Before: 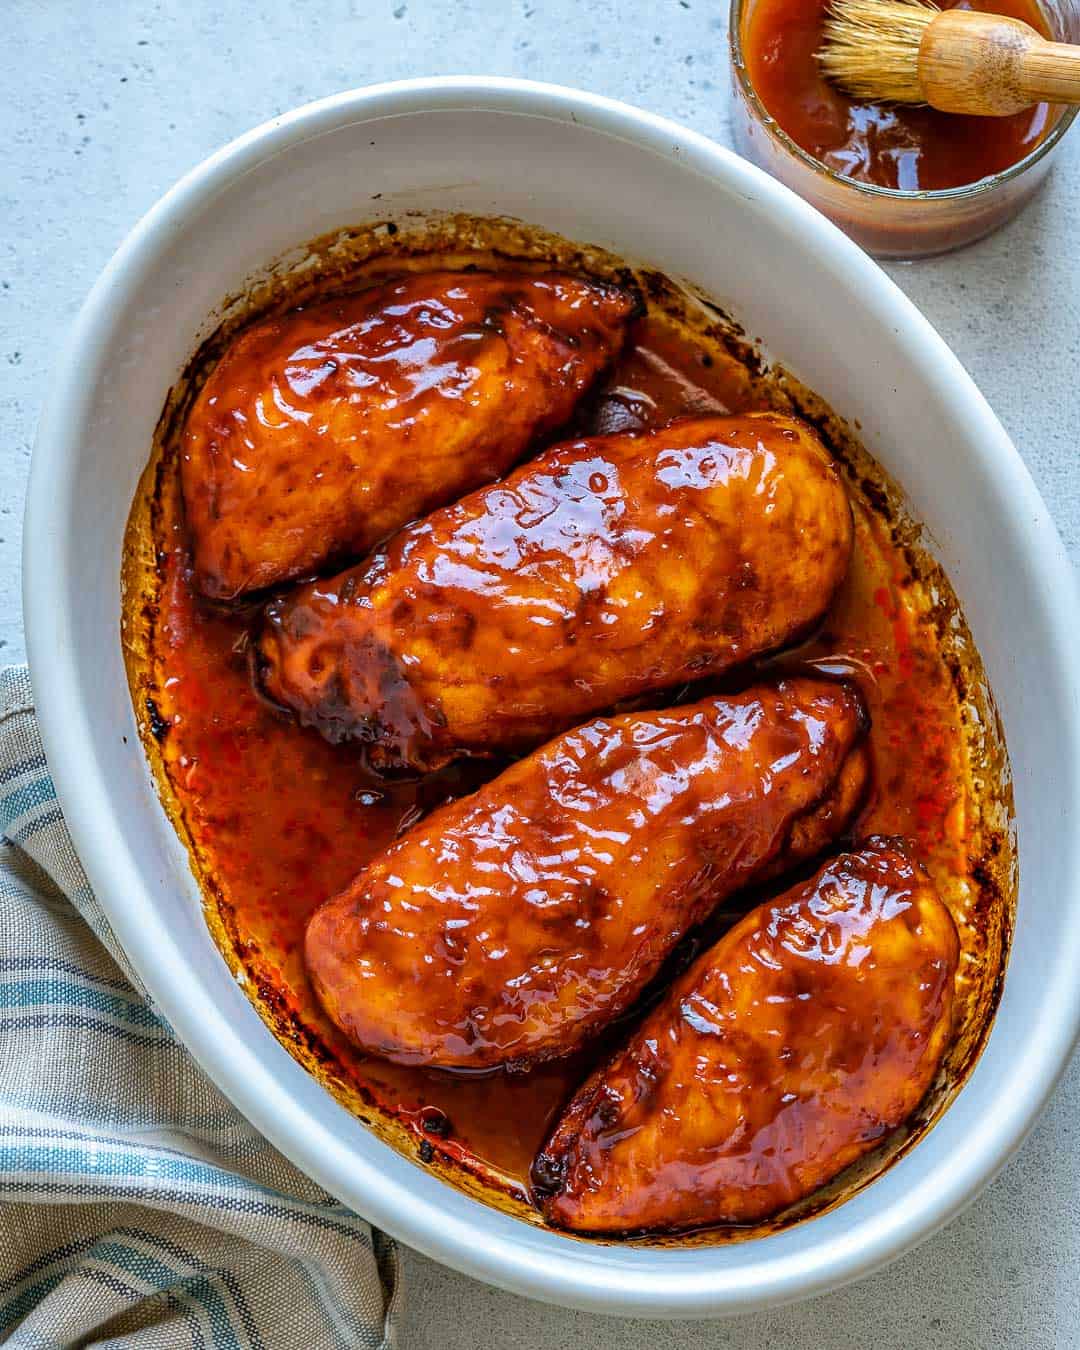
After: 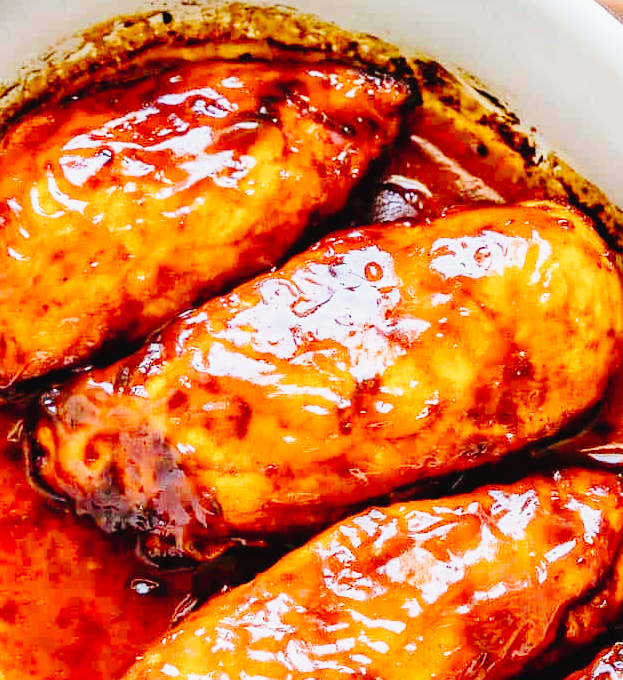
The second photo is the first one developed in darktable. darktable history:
crop: left 20.841%, top 15.648%, right 21.449%, bottom 33.942%
base curve: curves: ch0 [(0, 0) (0.028, 0.03) (0.121, 0.232) (0.46, 0.748) (0.859, 0.968) (1, 1)], preserve colors none
tone curve: curves: ch0 [(0, 0.019) (0.066, 0.043) (0.189, 0.182) (0.368, 0.407) (0.501, 0.564) (0.677, 0.729) (0.851, 0.861) (0.997, 0.959)]; ch1 [(0, 0) (0.187, 0.121) (0.388, 0.346) (0.437, 0.409) (0.474, 0.472) (0.499, 0.501) (0.514, 0.515) (0.542, 0.557) (0.645, 0.686) (0.812, 0.856) (1, 1)]; ch2 [(0, 0) (0.246, 0.214) (0.421, 0.427) (0.459, 0.484) (0.5, 0.504) (0.518, 0.523) (0.529, 0.548) (0.56, 0.576) (0.607, 0.63) (0.744, 0.734) (0.867, 0.821) (0.993, 0.889)], preserve colors none
exposure: black level correction -0.002, exposure 0.529 EV, compensate highlight preservation false
